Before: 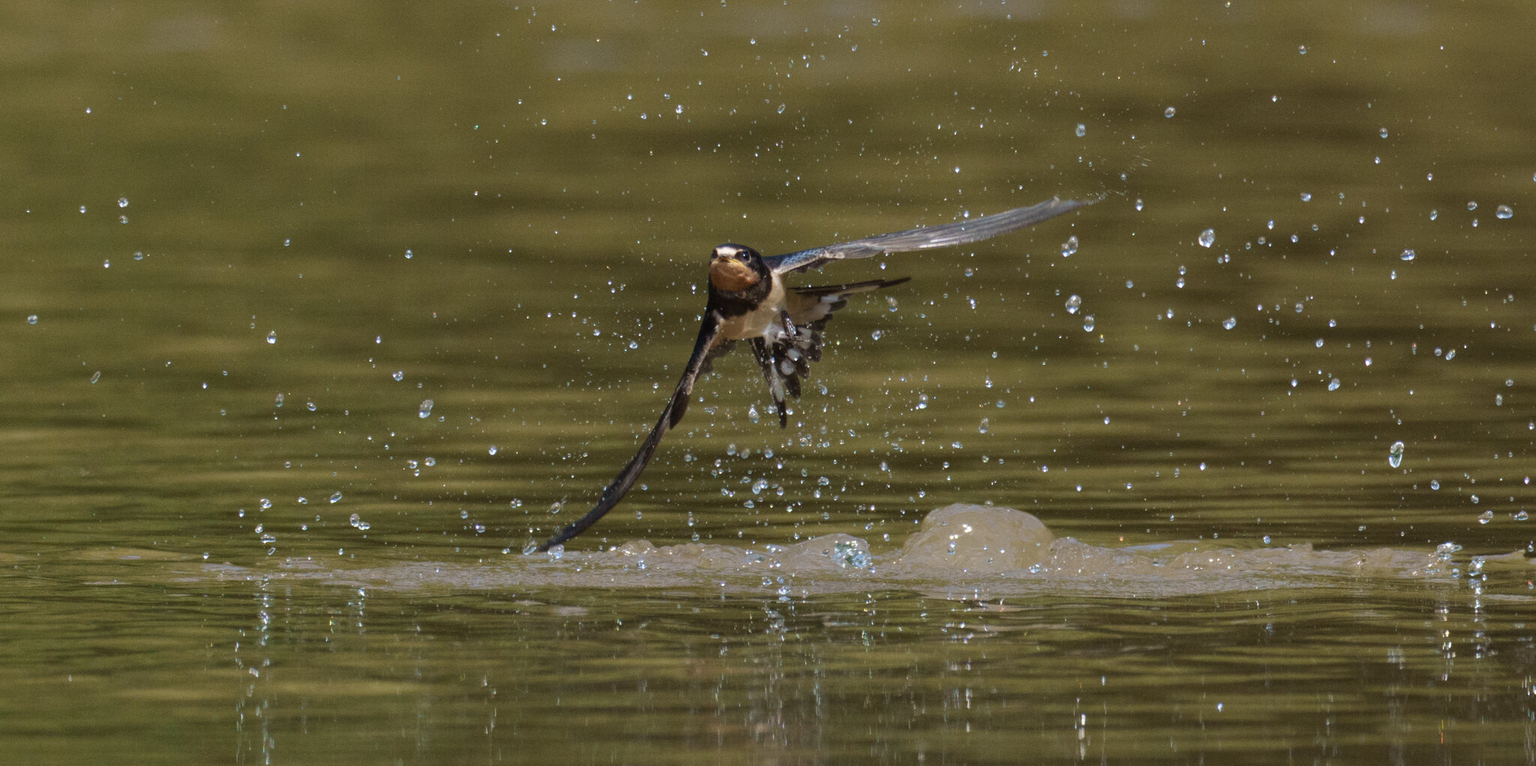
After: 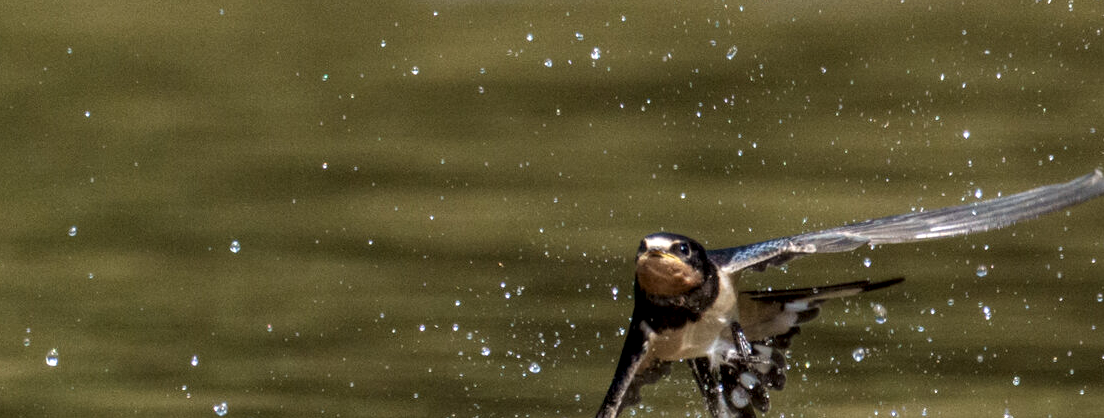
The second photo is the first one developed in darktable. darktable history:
local contrast: detail 160%
crop: left 15.142%, top 9.07%, right 30.911%, bottom 49.206%
